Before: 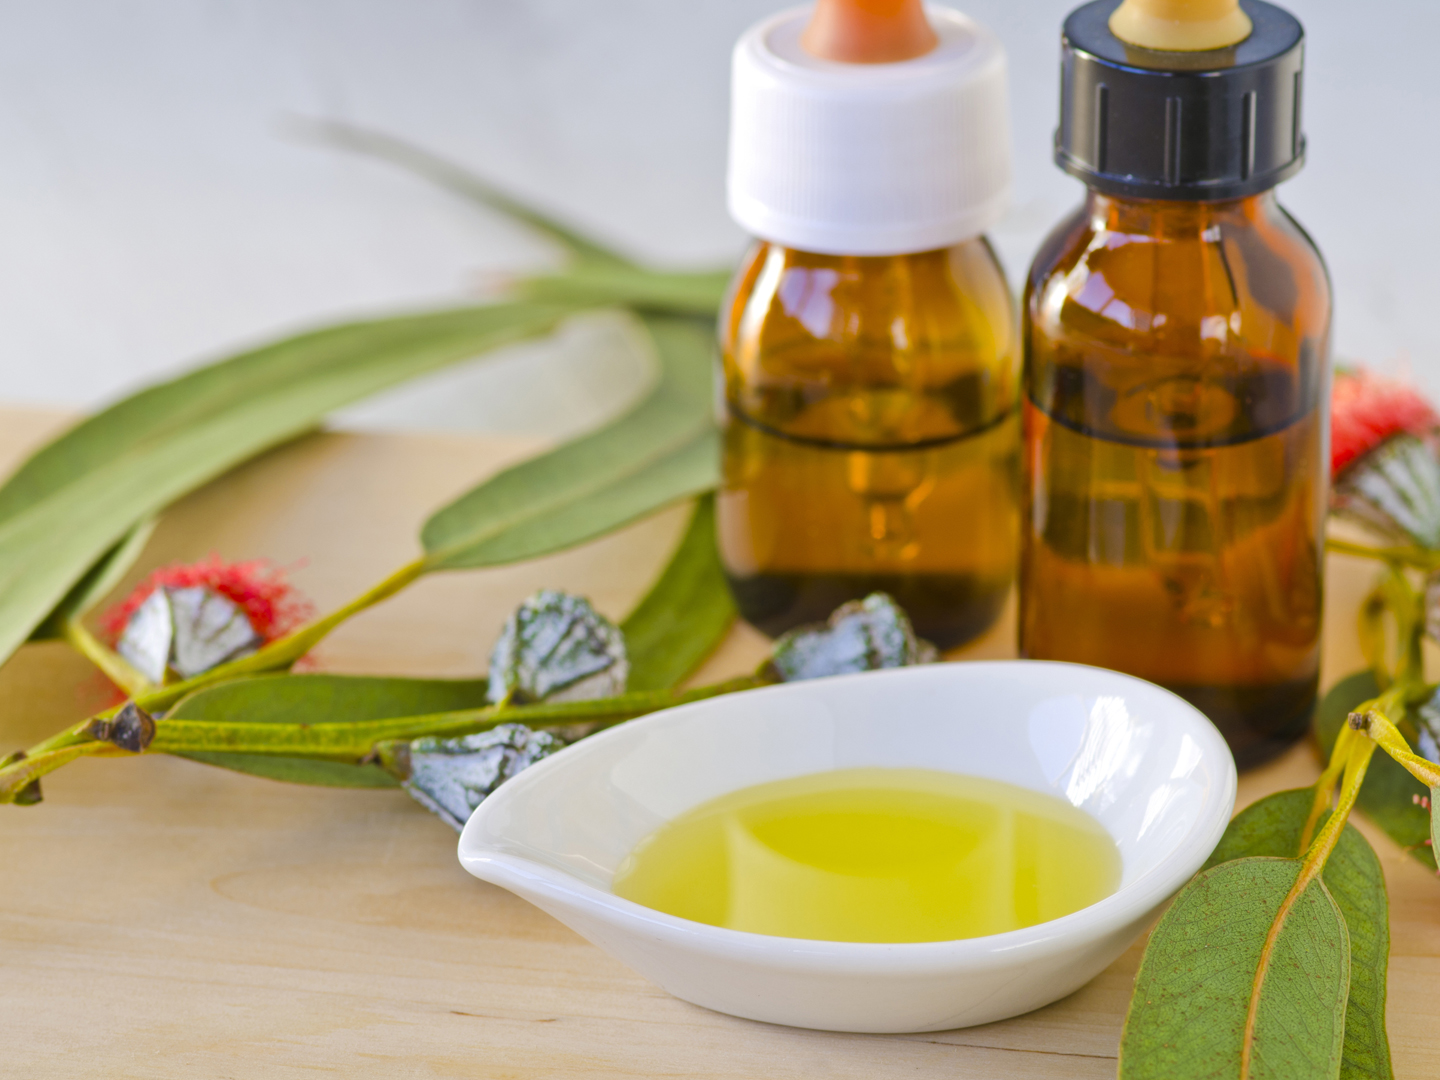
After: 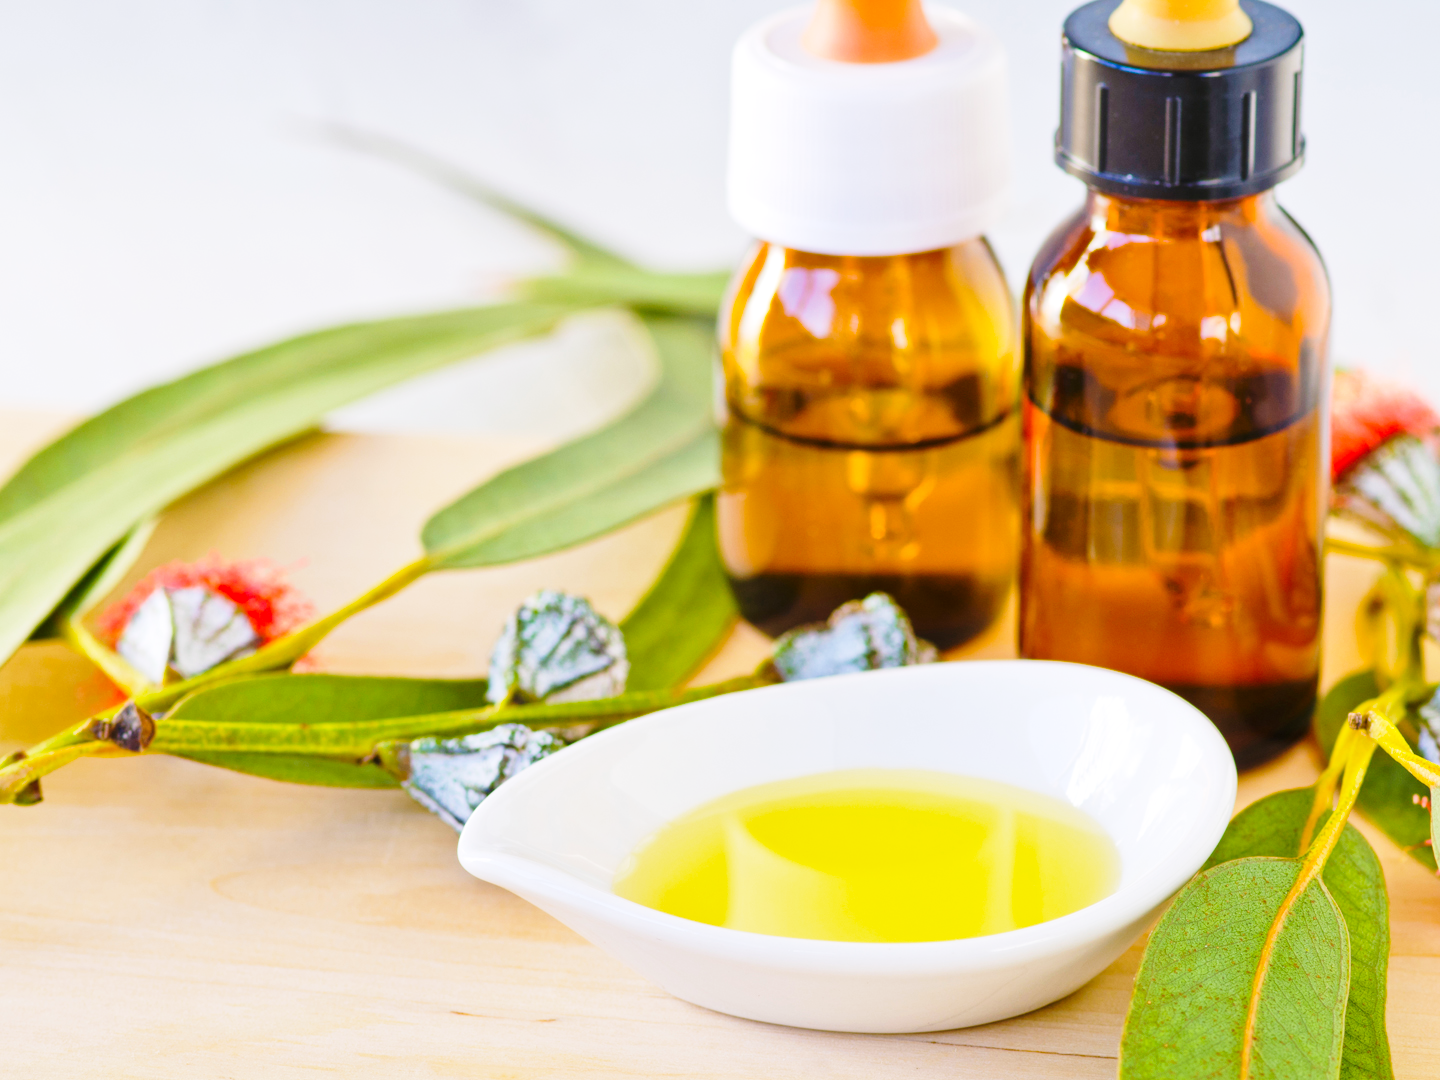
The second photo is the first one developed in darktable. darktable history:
base curve: curves: ch0 [(0, 0) (0.028, 0.03) (0.121, 0.232) (0.46, 0.748) (0.859, 0.968) (1, 1)], preserve colors none
white balance: red 1.004, blue 1.024
